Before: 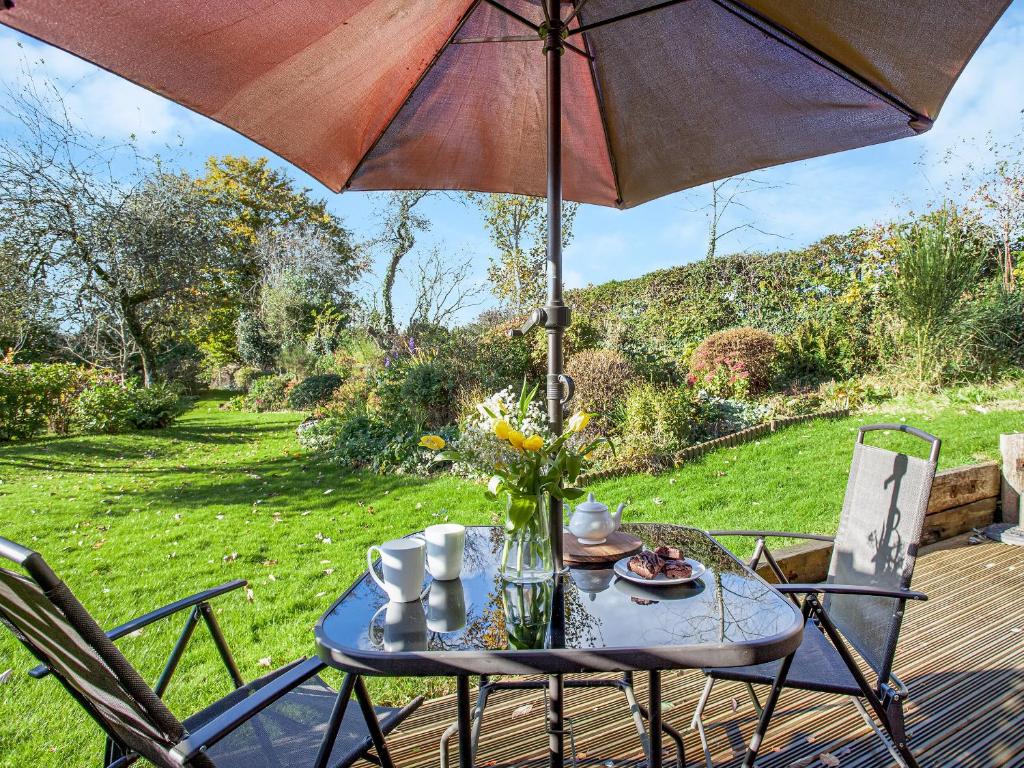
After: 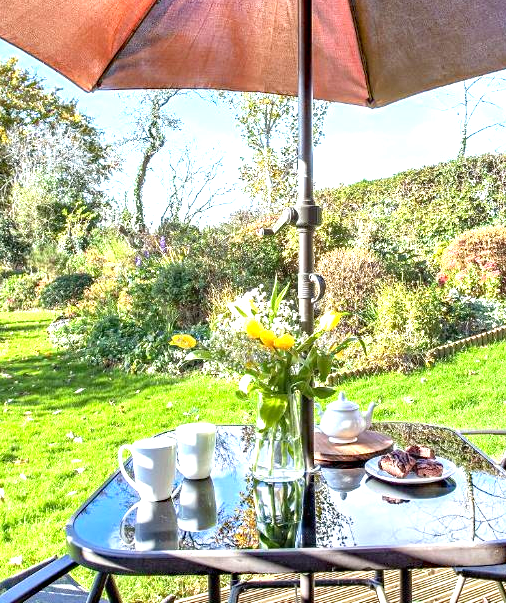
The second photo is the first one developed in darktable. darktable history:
exposure: black level correction 0, exposure 1.2 EV, compensate exposure bias true, compensate highlight preservation false
haze removal: compatibility mode true, adaptive false
crop and rotate: angle 0.02°, left 24.353%, top 13.219%, right 26.156%, bottom 8.224%
